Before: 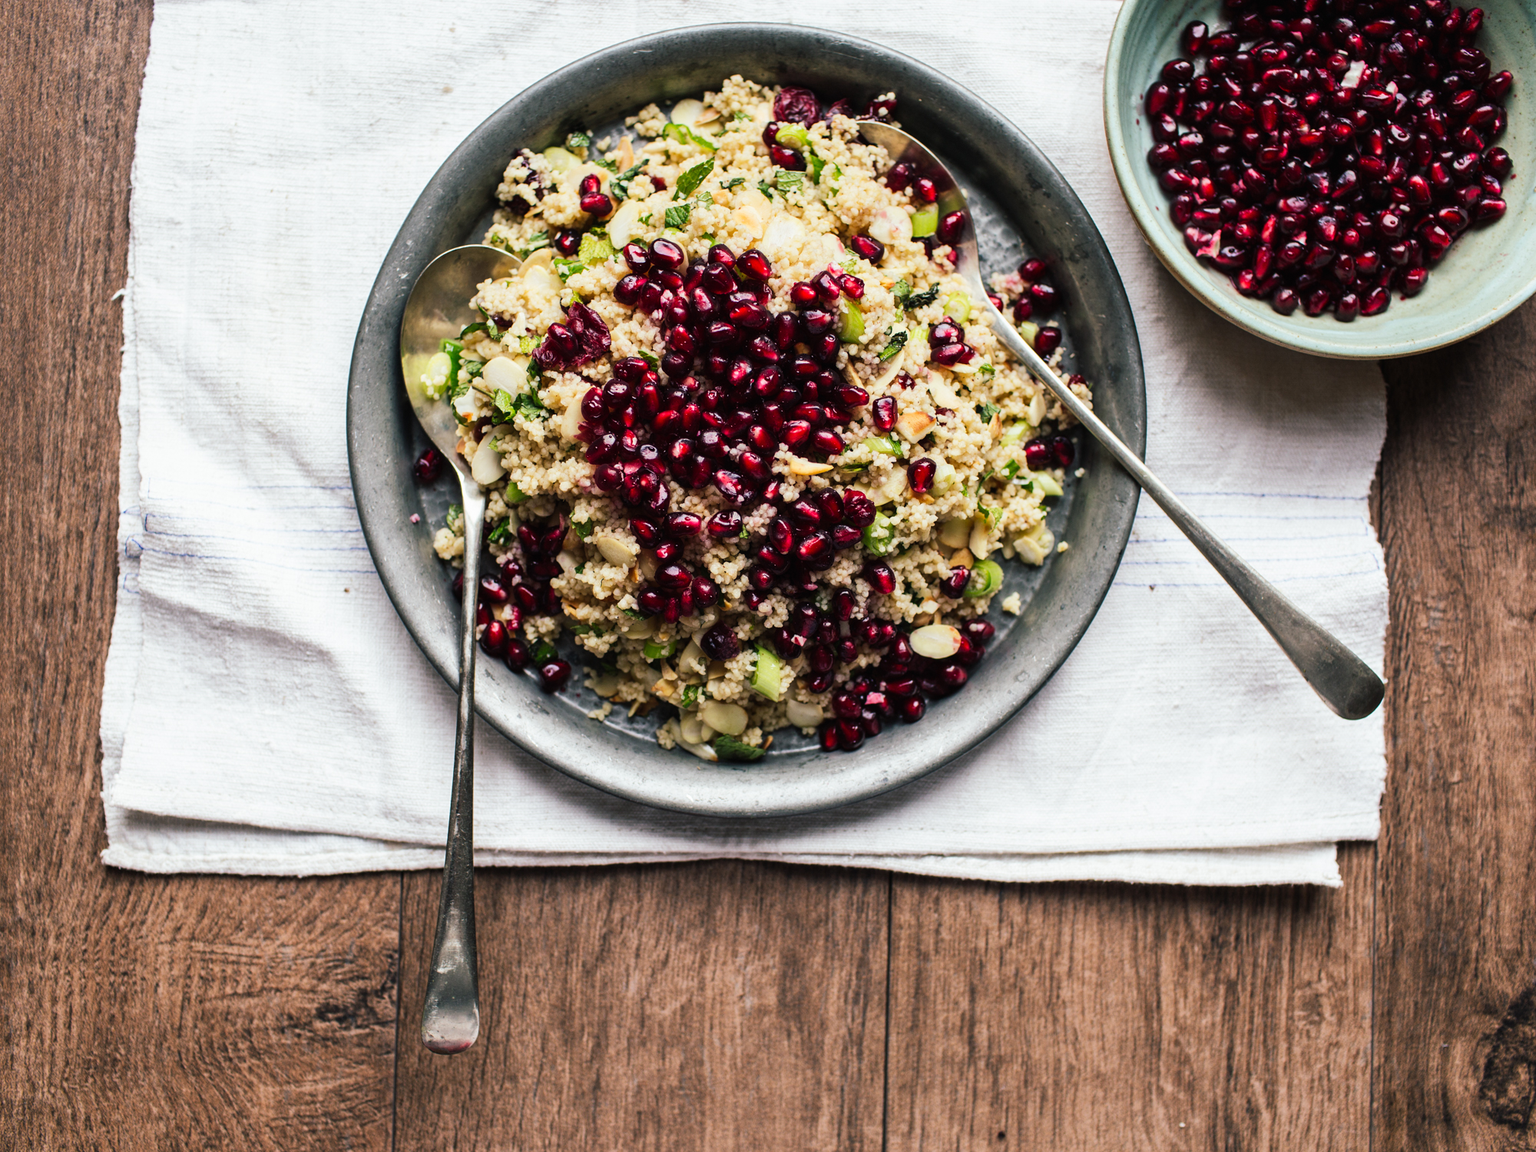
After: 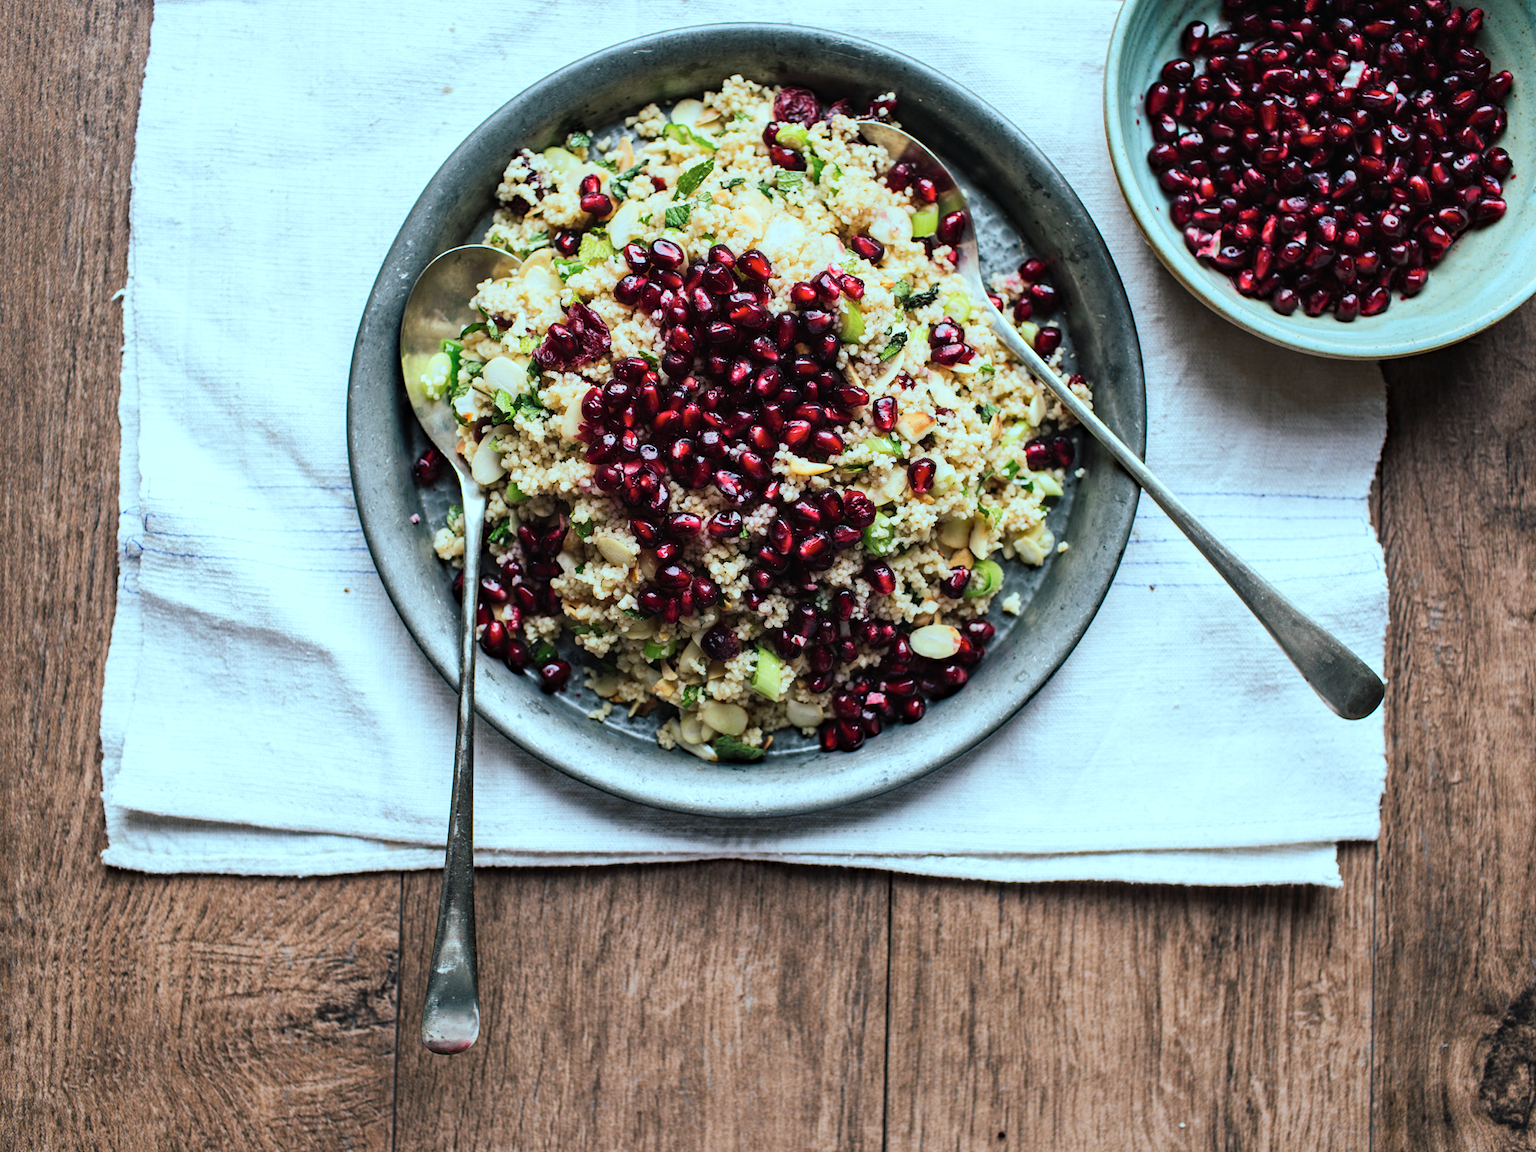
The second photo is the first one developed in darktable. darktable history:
haze removal: compatibility mode true, adaptive false
contrast brightness saturation: contrast 0.053, brightness 0.057, saturation 0.008
color correction: highlights a* -11.75, highlights b* -14.82
